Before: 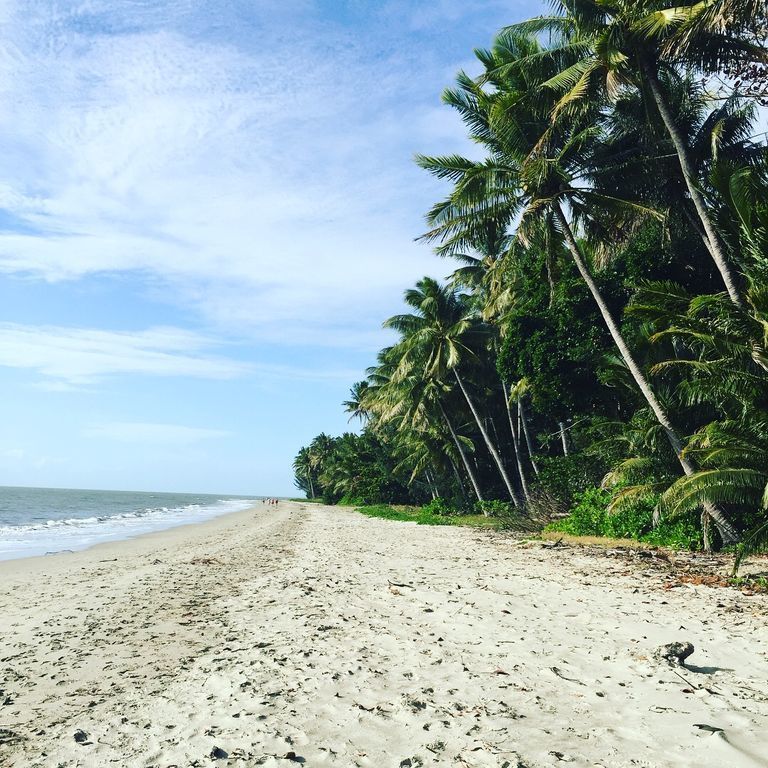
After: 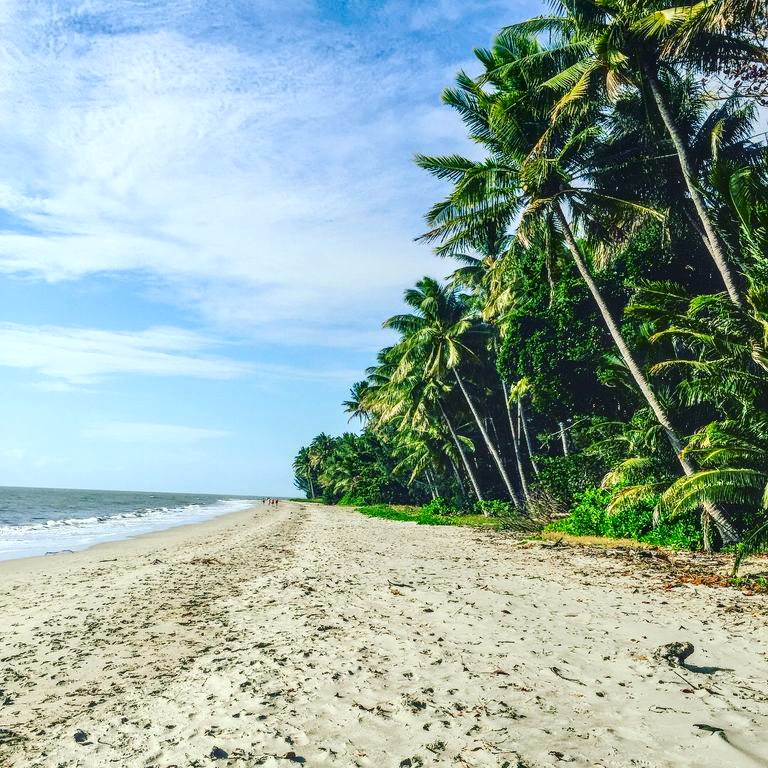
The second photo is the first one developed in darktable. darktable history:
white balance: red 1.009, blue 0.985
local contrast: highlights 0%, shadows 0%, detail 133%
tone equalizer: -7 EV 0.15 EV, -6 EV 0.6 EV, -5 EV 1.15 EV, -4 EV 1.33 EV, -3 EV 1.15 EV, -2 EV 0.6 EV, -1 EV 0.15 EV, mask exposure compensation -0.5 EV
contrast brightness saturation: contrast 0.22, brightness -0.19, saturation 0.24
